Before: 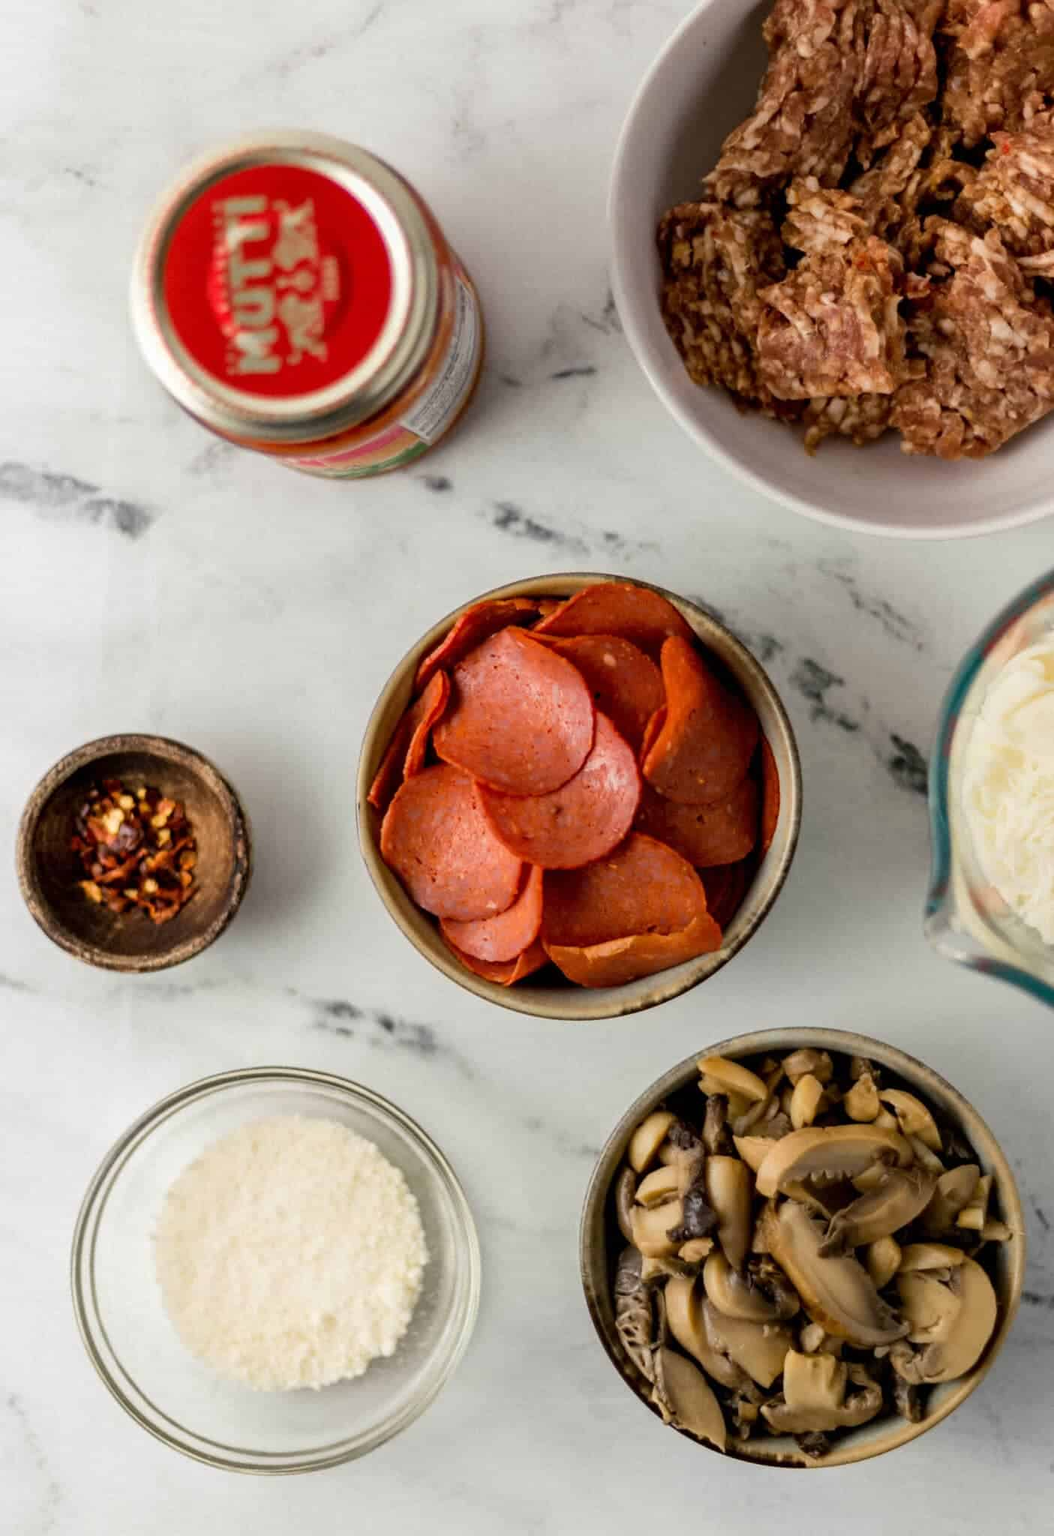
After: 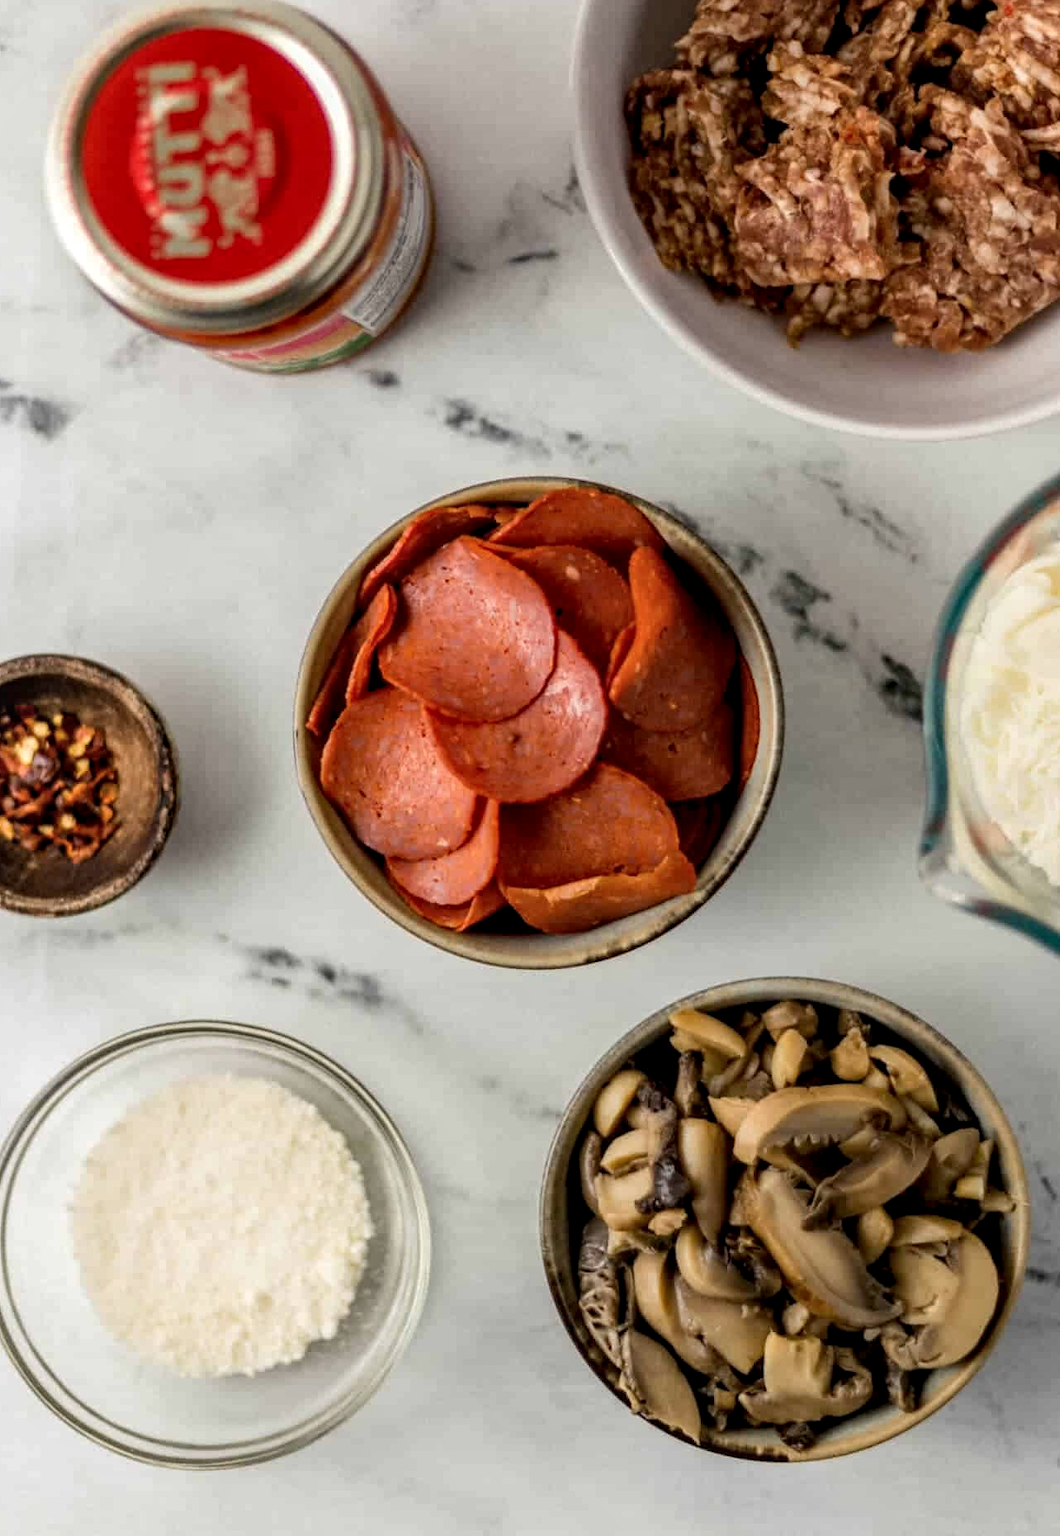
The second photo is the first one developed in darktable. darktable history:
crop and rotate: left 8.503%, top 9.1%
contrast brightness saturation: contrast 0.01, saturation -0.059
local contrast: detail 130%
